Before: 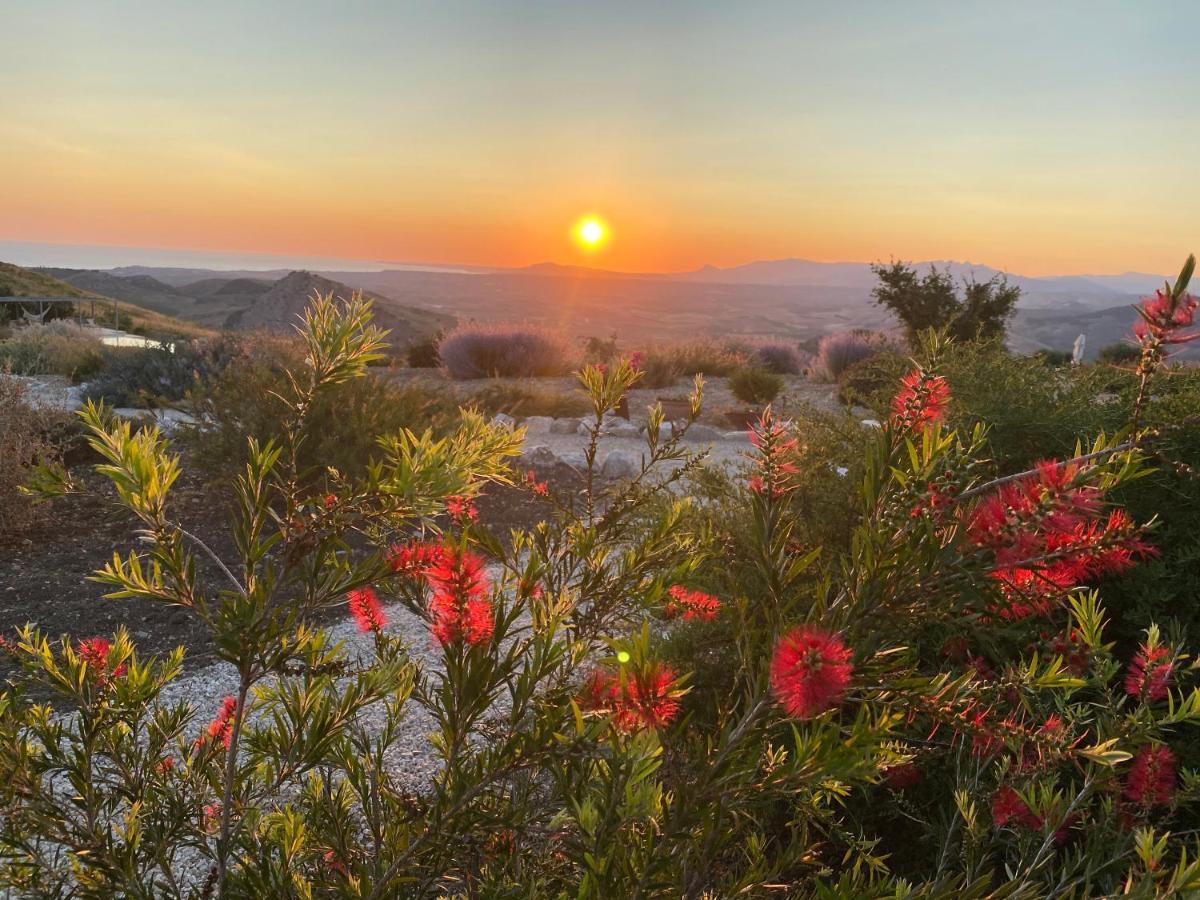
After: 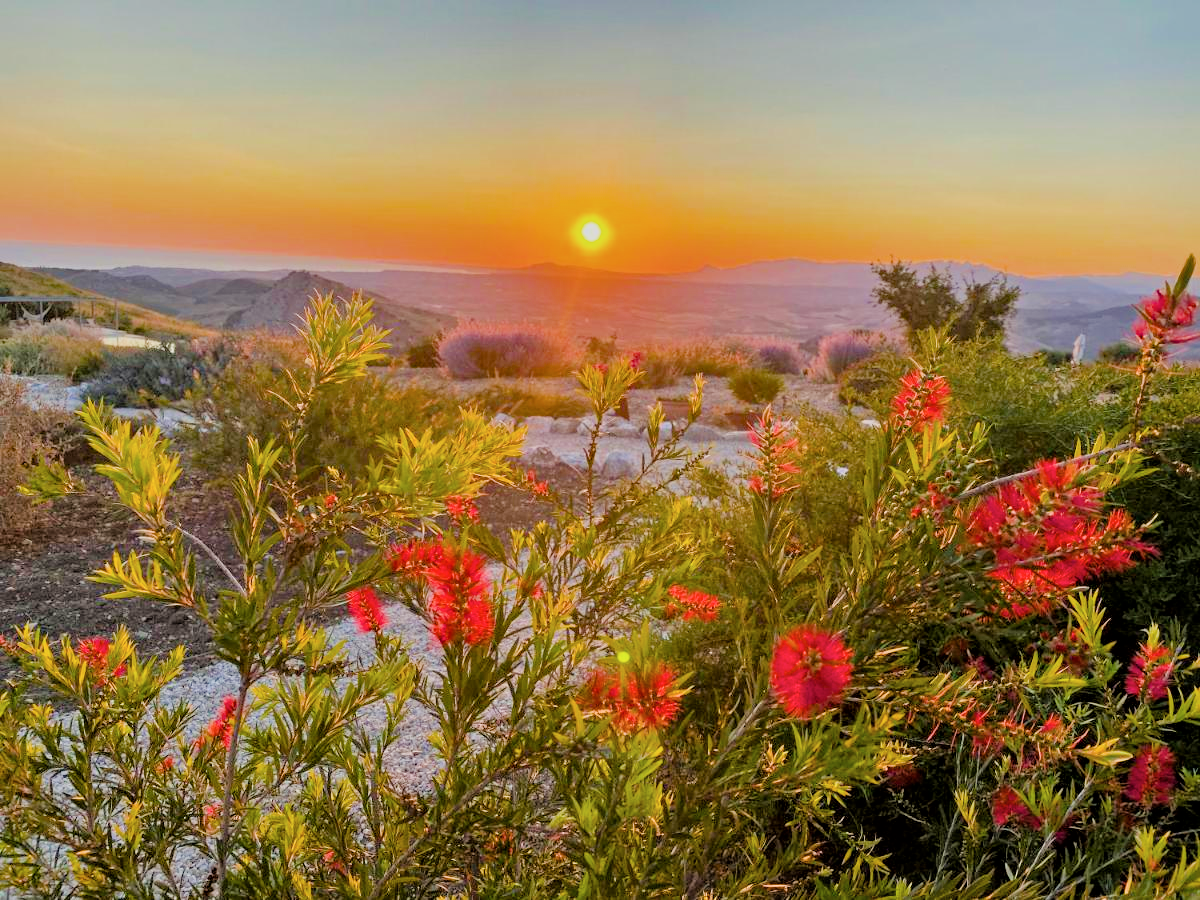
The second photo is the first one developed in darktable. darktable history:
local contrast: mode bilateral grid, contrast 20, coarseness 50, detail 120%, midtone range 0.2
contrast brightness saturation: saturation -0.05
filmic rgb: black relative exposure -7.32 EV, white relative exposure 5.09 EV, hardness 3.2
tone equalizer: -7 EV 0.15 EV, -6 EV 0.6 EV, -5 EV 1.15 EV, -4 EV 1.33 EV, -3 EV 1.15 EV, -2 EV 0.6 EV, -1 EV 0.15 EV, mask exposure compensation -0.5 EV
velvia: strength 15% | blend: blend mode lighten, opacity 100%; mask: uniform (no mask)
color balance rgb: perceptual saturation grading › global saturation 40%, global vibrance 15%
haze removal: compatibility mode true, adaptive false
